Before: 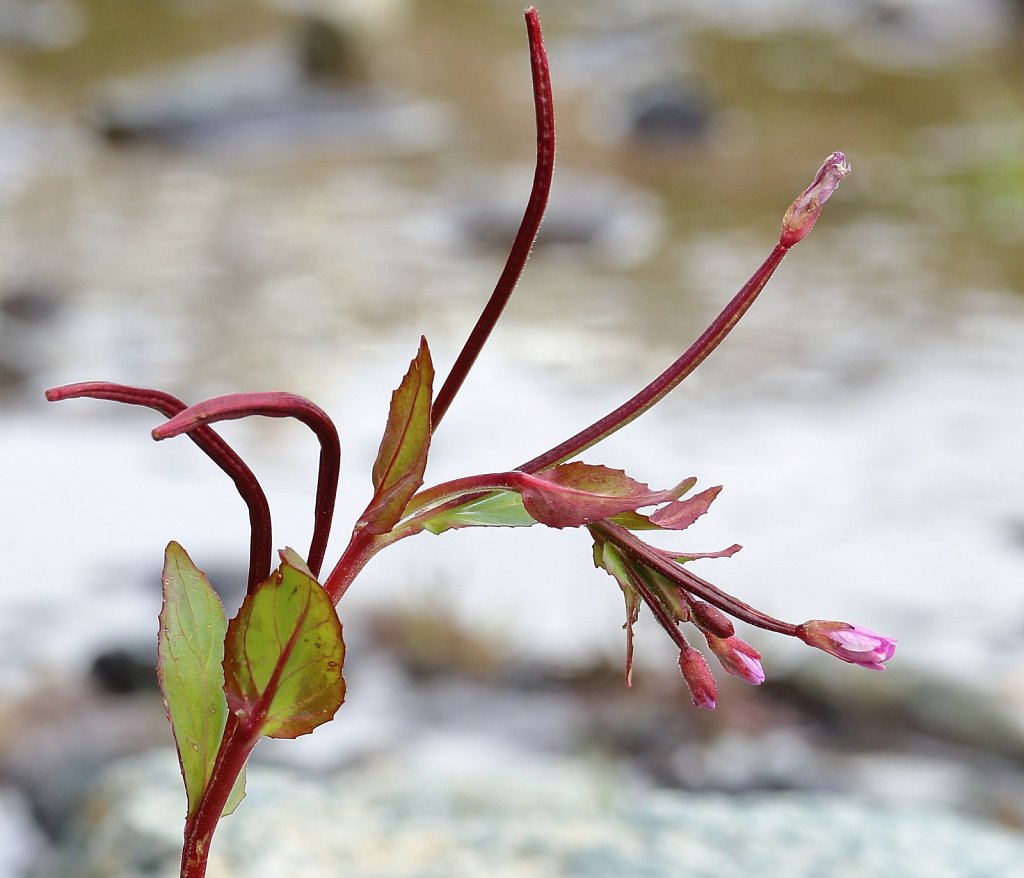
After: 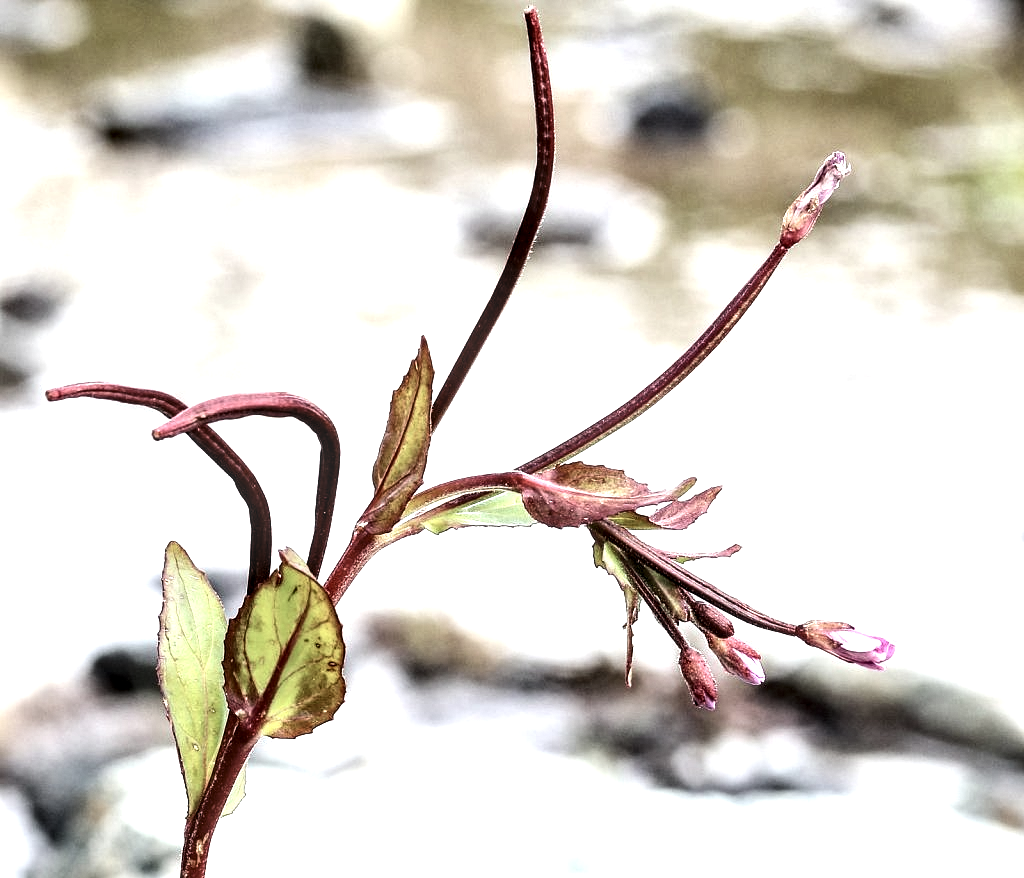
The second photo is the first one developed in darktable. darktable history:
contrast brightness saturation: contrast 0.25, saturation -0.31
local contrast: highlights 60%, shadows 60%, detail 160%
levels: levels [0.052, 0.496, 0.908]
exposure: exposure 0.657 EV, compensate highlight preservation false
